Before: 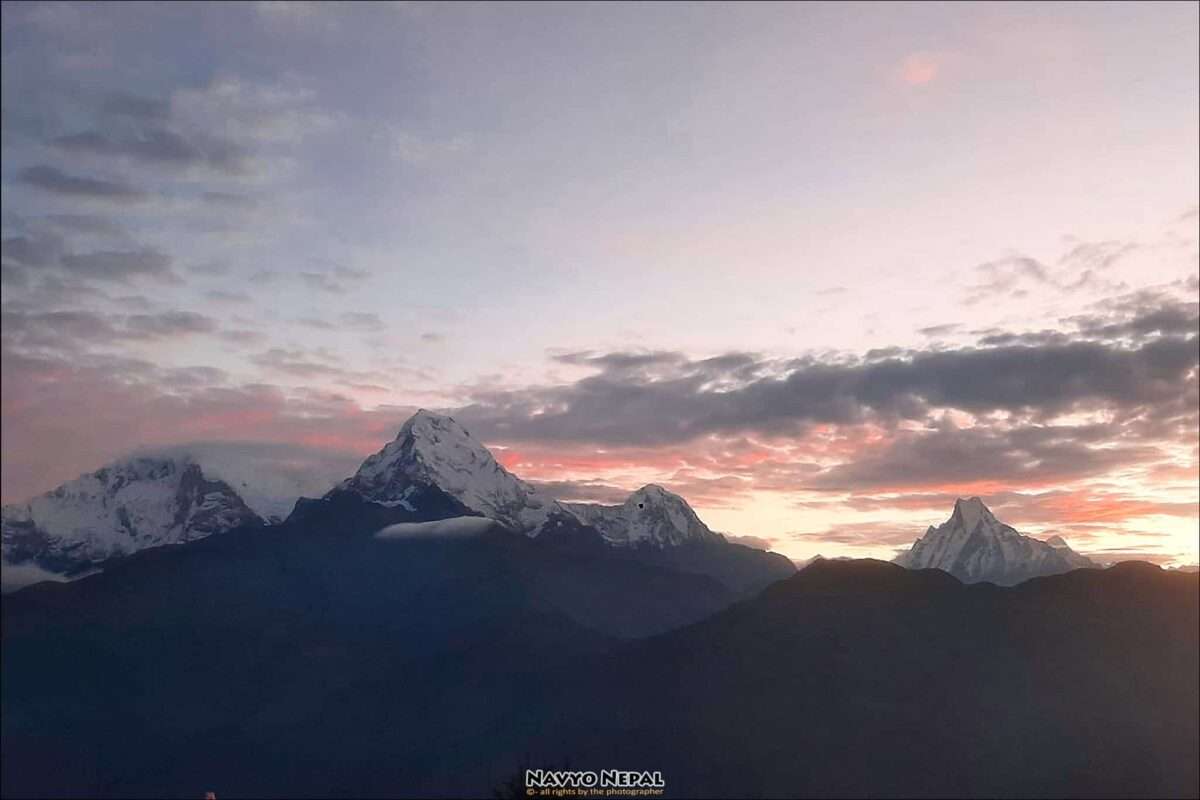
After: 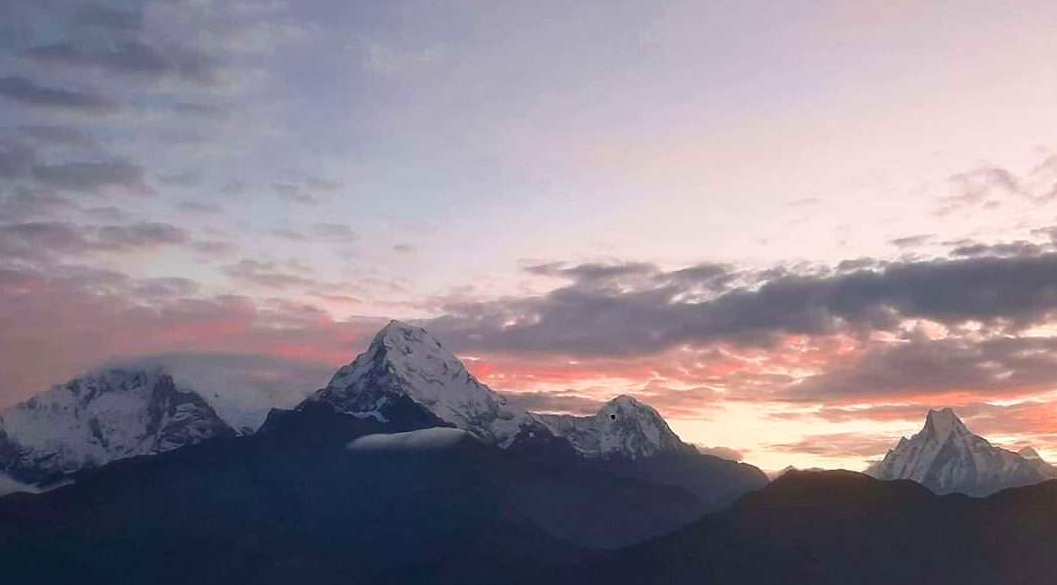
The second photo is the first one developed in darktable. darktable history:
velvia: on, module defaults
crop and rotate: left 2.361%, top 11.209%, right 9.526%, bottom 15.622%
